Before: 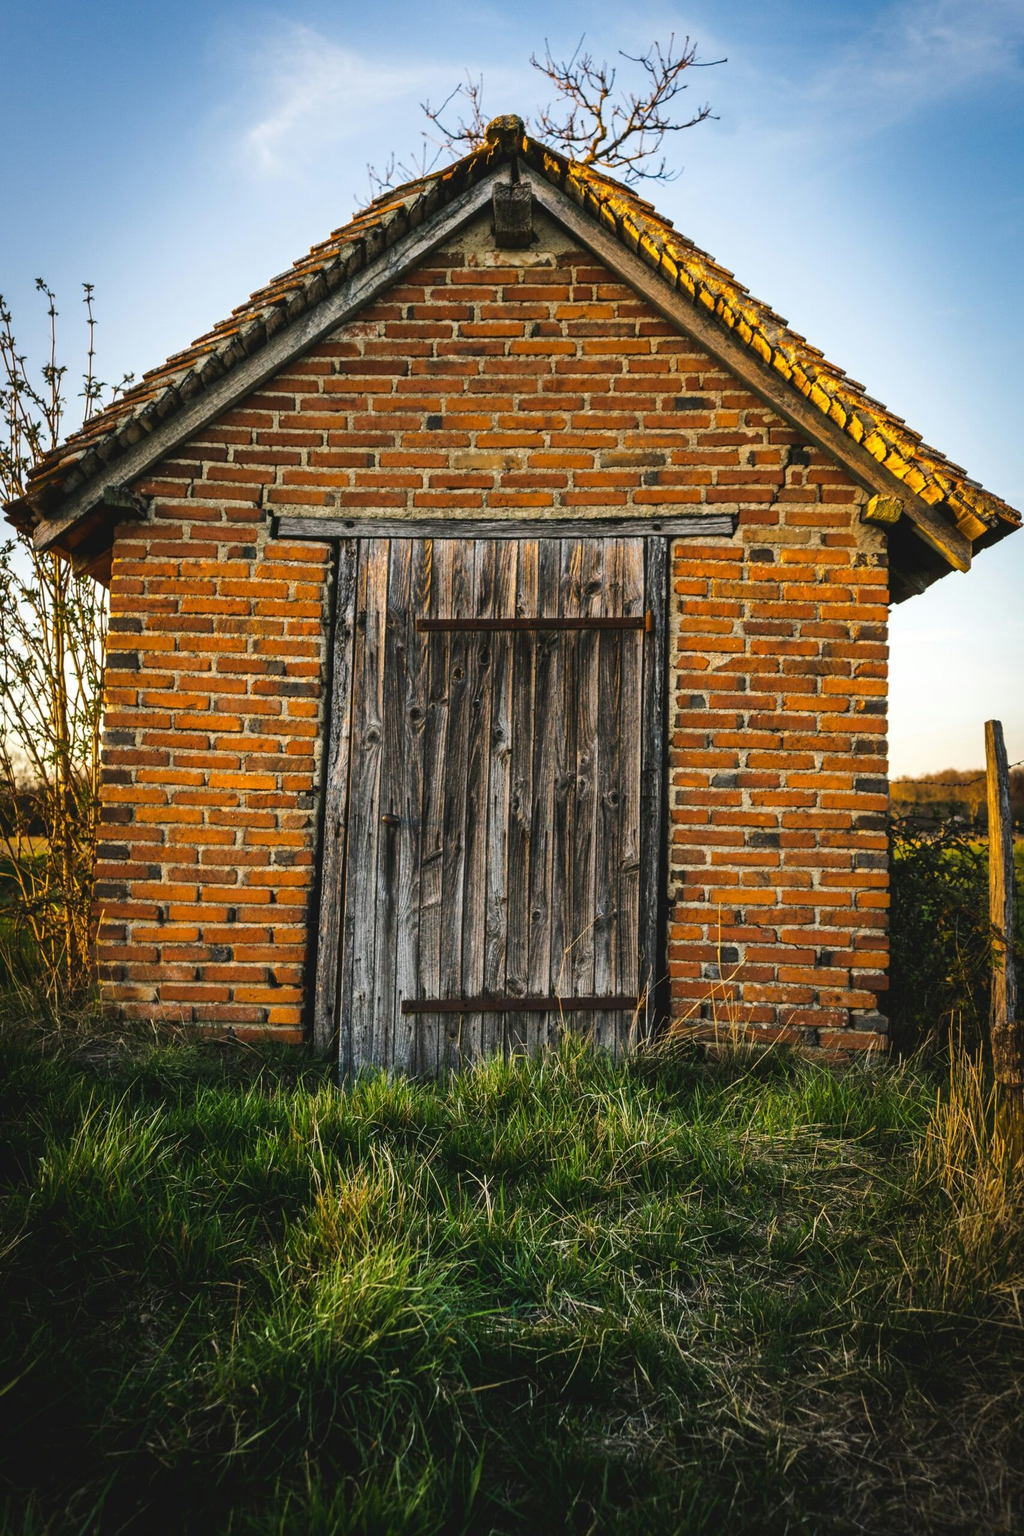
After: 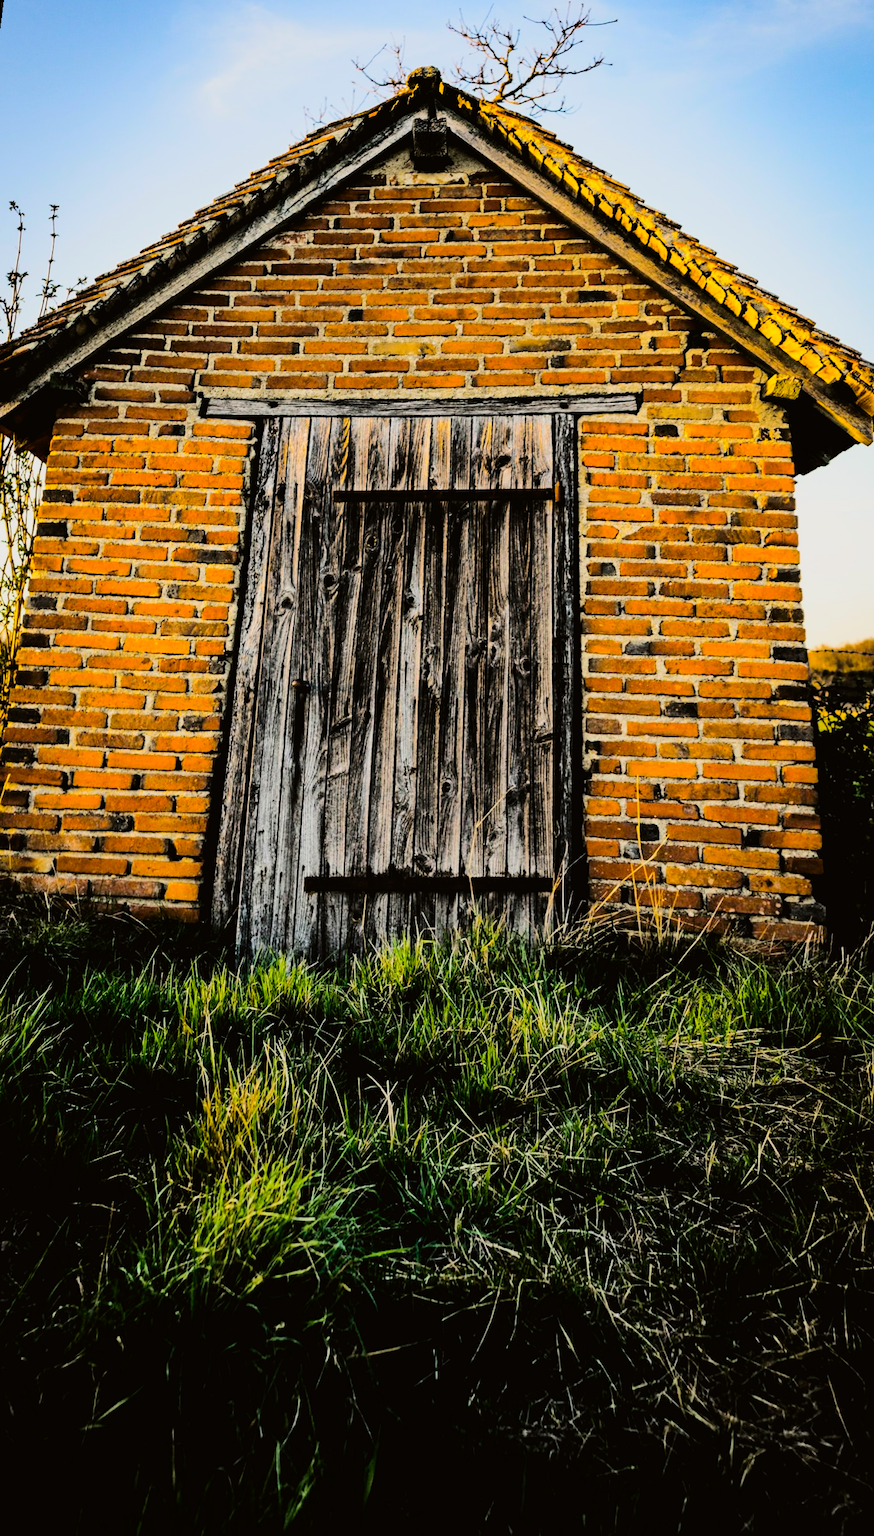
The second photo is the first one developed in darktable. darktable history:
tone curve: curves: ch0 [(0, 0.011) (0.104, 0.085) (0.236, 0.234) (0.398, 0.507) (0.472, 0.62) (0.641, 0.773) (0.835, 0.883) (1, 0.961)]; ch1 [(0, 0) (0.353, 0.344) (0.43, 0.401) (0.479, 0.476) (0.502, 0.504) (0.54, 0.542) (0.602, 0.613) (0.638, 0.668) (0.693, 0.727) (1, 1)]; ch2 [(0, 0) (0.34, 0.314) (0.434, 0.43) (0.5, 0.506) (0.528, 0.534) (0.55, 0.567) (0.595, 0.613) (0.644, 0.729) (1, 1)], color space Lab, independent channels, preserve colors none
filmic rgb: black relative exposure -3.86 EV, white relative exposure 3.48 EV, hardness 2.63, contrast 1.103
rotate and perspective: rotation 0.72°, lens shift (vertical) -0.352, lens shift (horizontal) -0.051, crop left 0.152, crop right 0.859, crop top 0.019, crop bottom 0.964
graduated density: rotation -180°, offset 27.42
